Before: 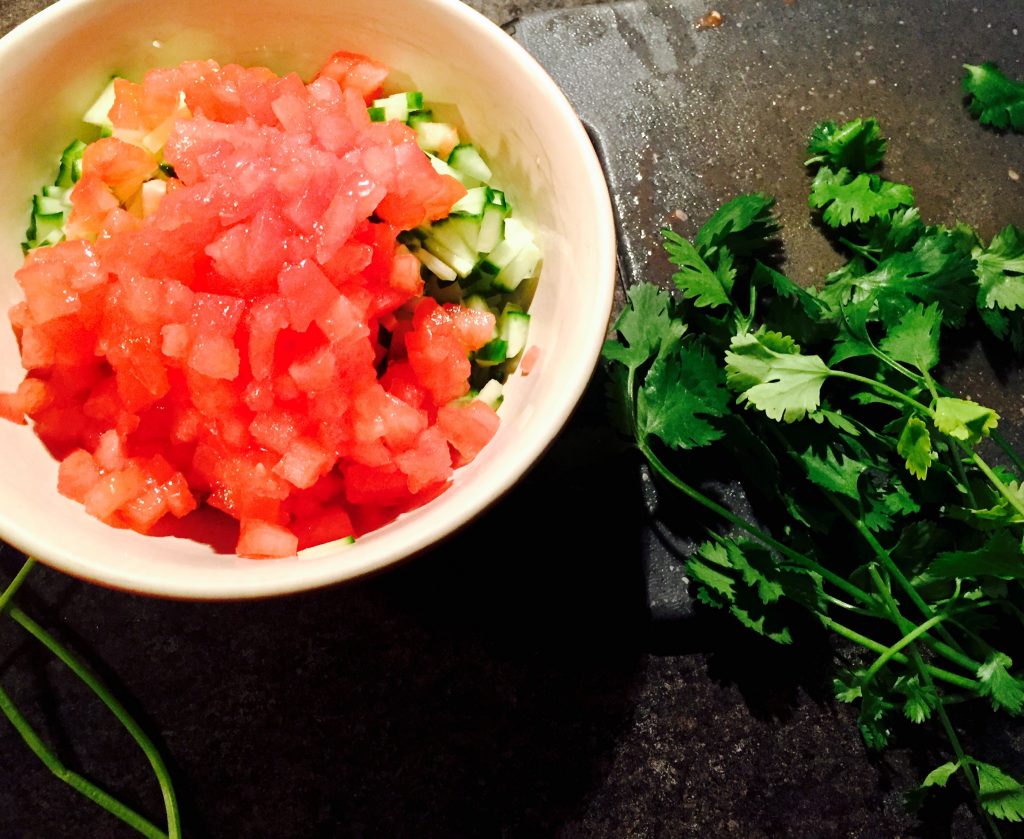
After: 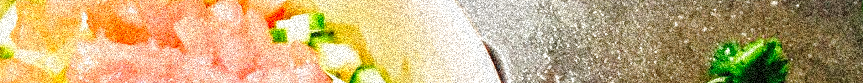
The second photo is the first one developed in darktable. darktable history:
local contrast: detail 115%
crop and rotate: left 9.644%, top 9.491%, right 6.021%, bottom 80.509%
base curve: curves: ch0 [(0, 0) (0.028, 0.03) (0.121, 0.232) (0.46, 0.748) (0.859, 0.968) (1, 1)], preserve colors none
grain: coarseness 3.75 ISO, strength 100%, mid-tones bias 0%
